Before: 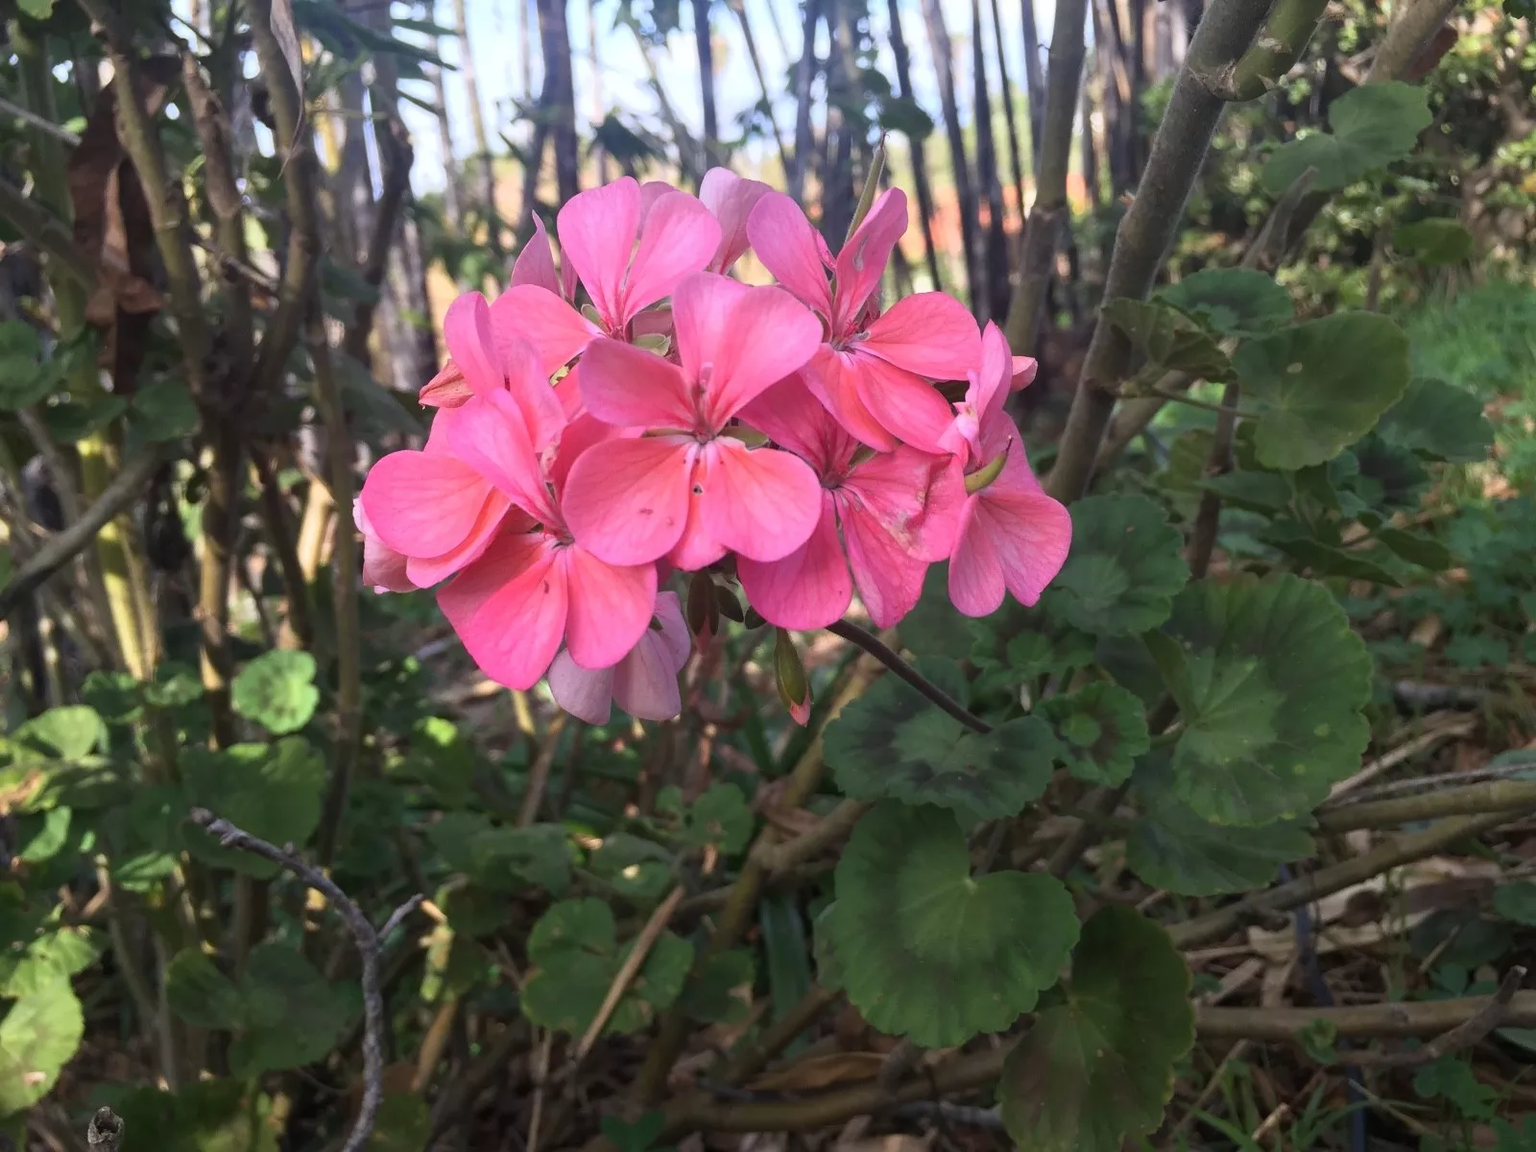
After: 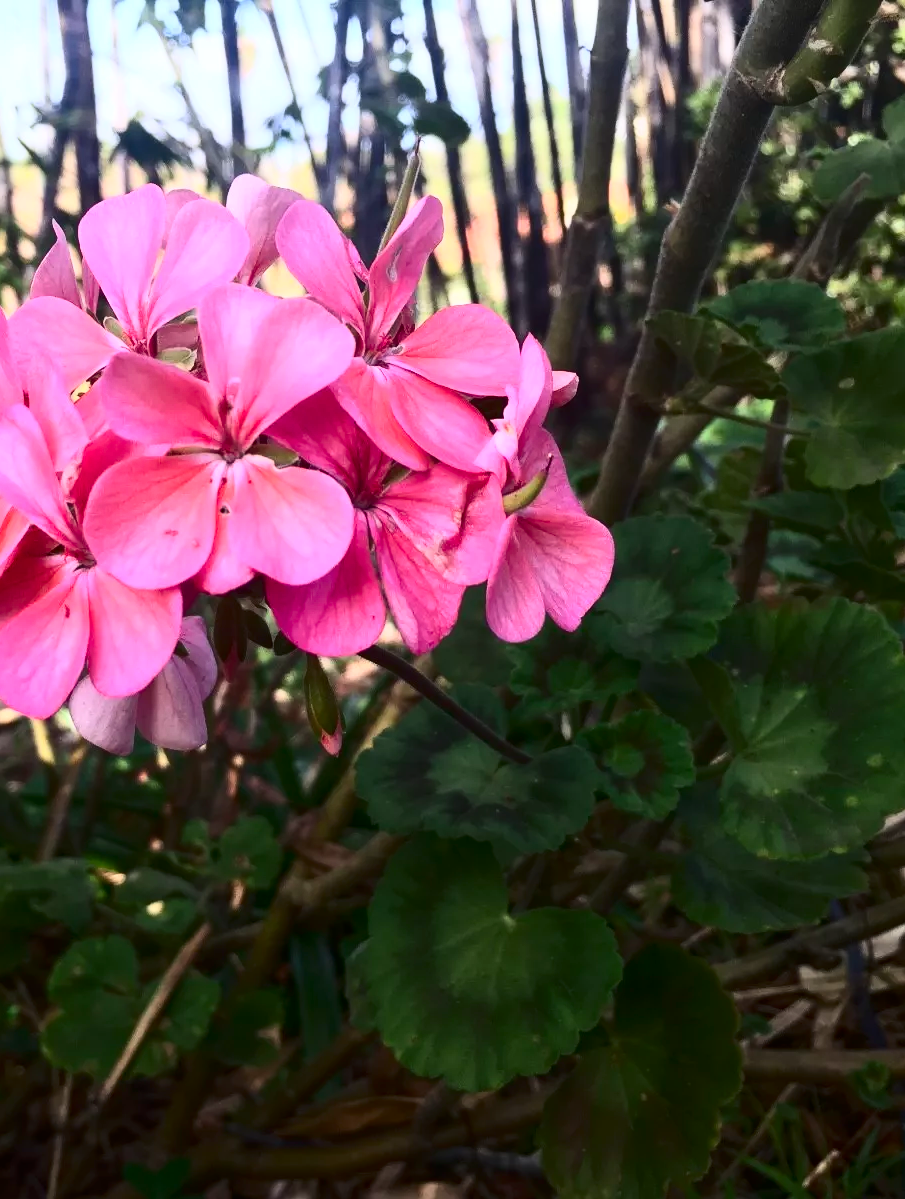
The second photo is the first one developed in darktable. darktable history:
crop: left 31.437%, top 0.018%, right 11.977%
contrast brightness saturation: contrast 0.414, brightness 0.041, saturation 0.258
